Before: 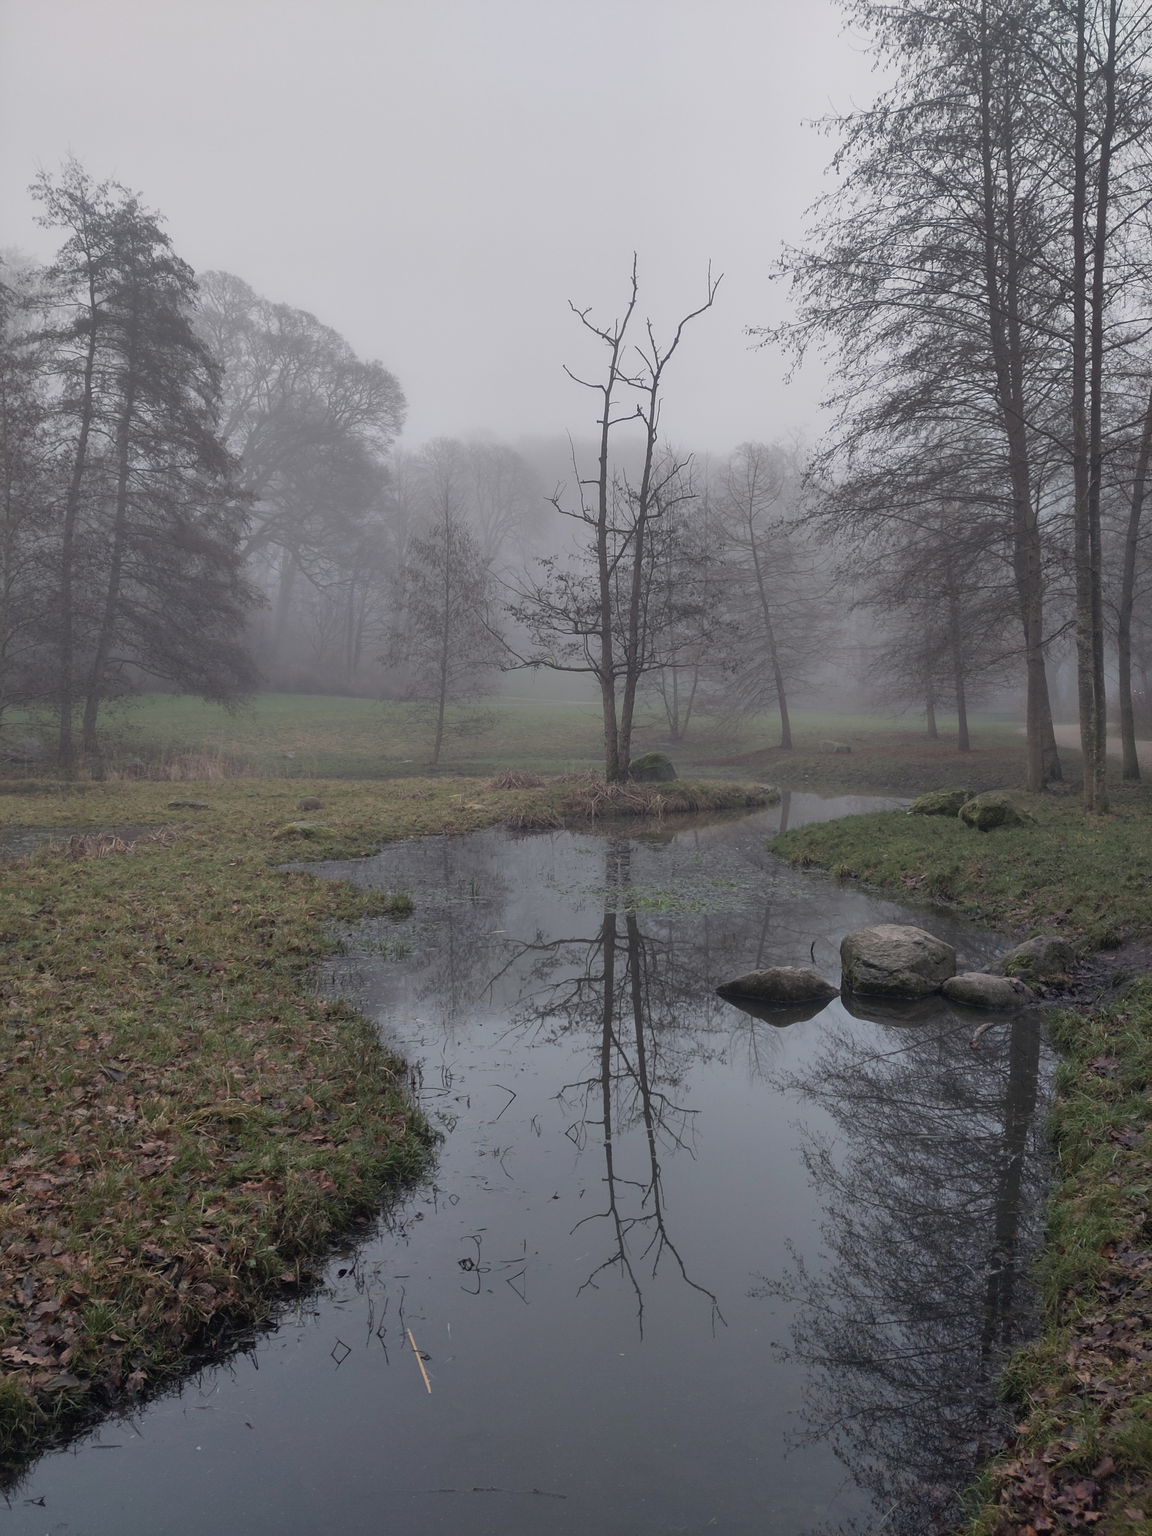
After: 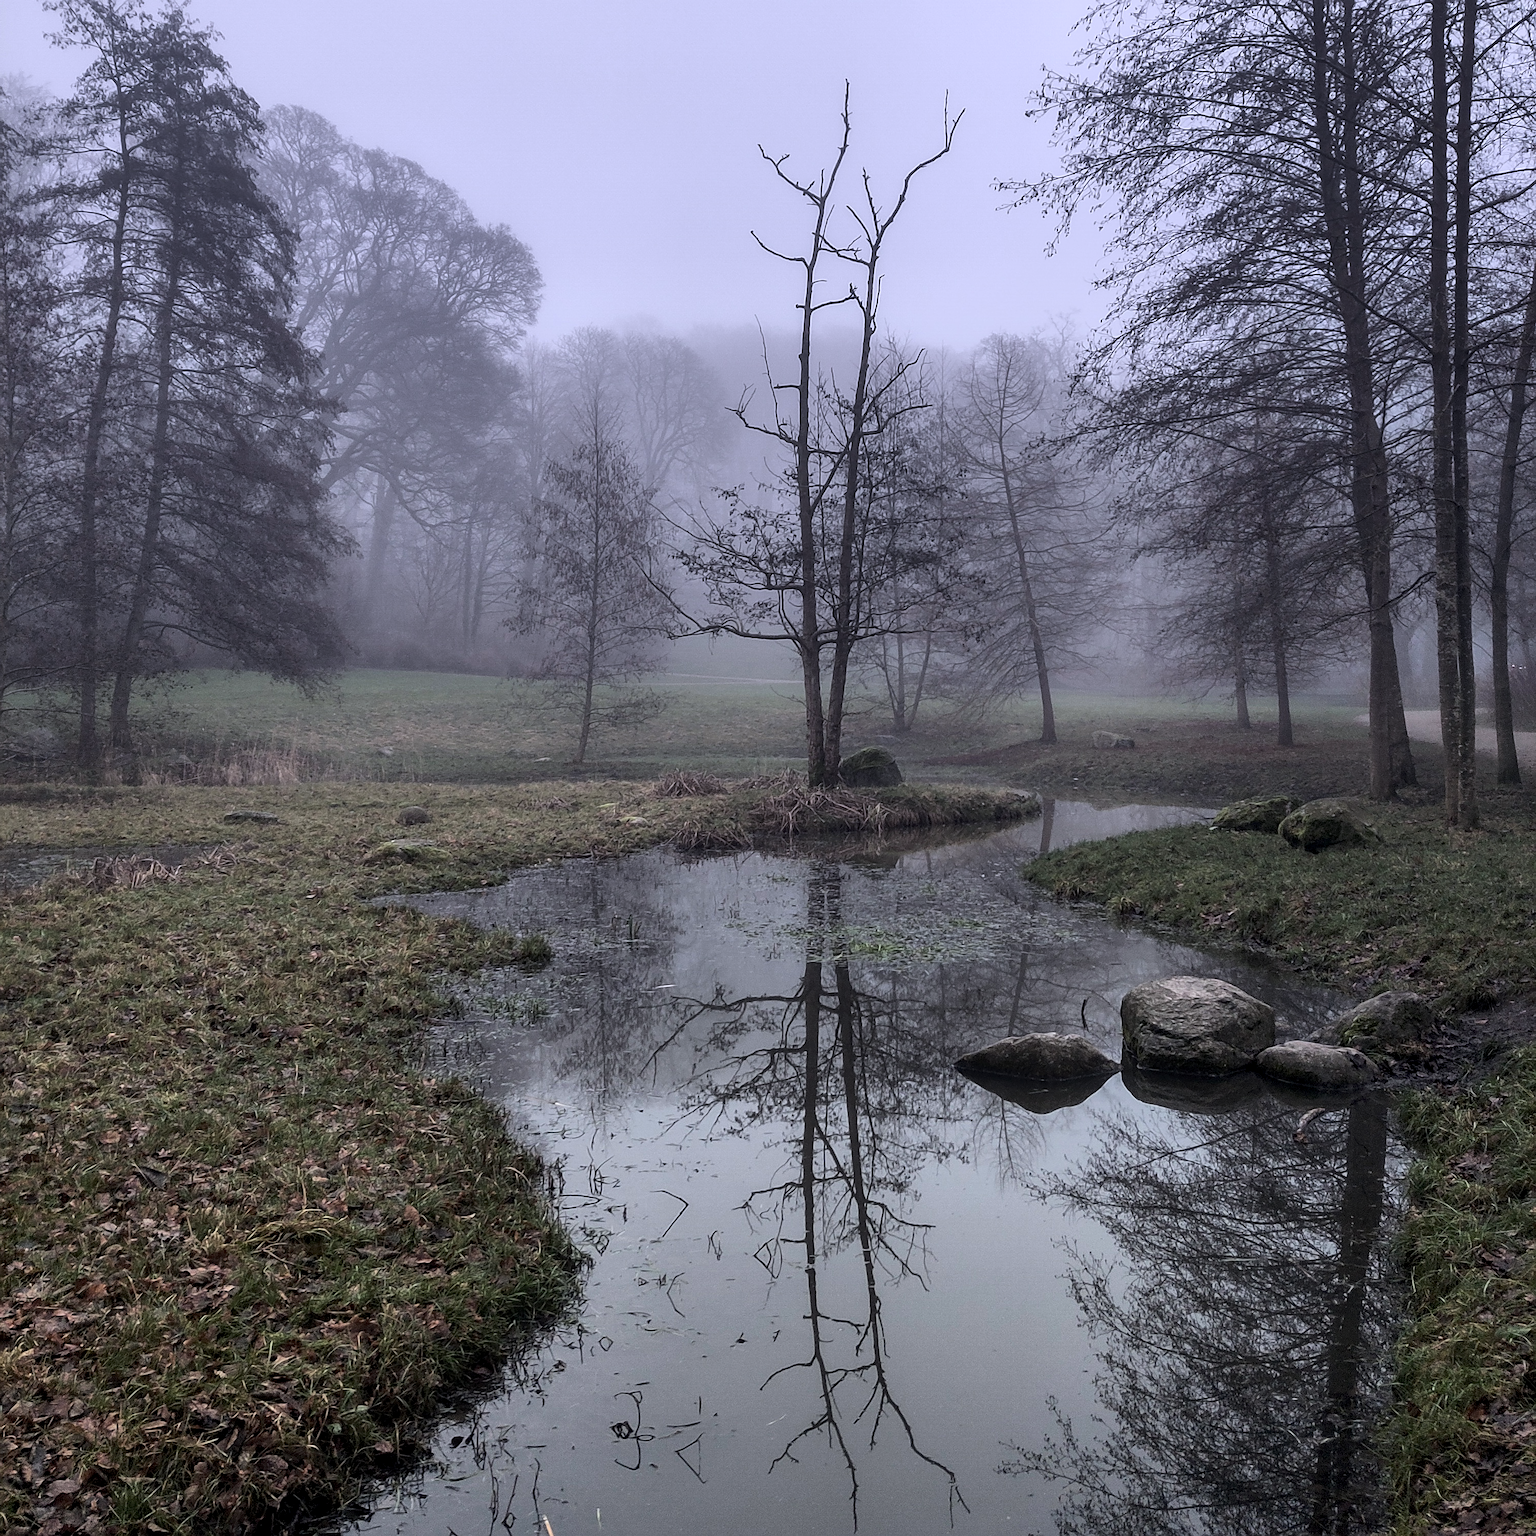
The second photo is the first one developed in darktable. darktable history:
sharpen: on, module defaults
tone equalizer: -8 EV -1.08 EV, -7 EV -1.01 EV, -6 EV -0.867 EV, -5 EV -0.578 EV, -3 EV 0.578 EV, -2 EV 0.867 EV, -1 EV 1.01 EV, +0 EV 1.08 EV, edges refinement/feathering 500, mask exposure compensation -1.57 EV, preserve details no
local contrast: on, module defaults
crop and rotate: top 12.5%, bottom 12.5%
graduated density: hue 238.83°, saturation 50%
